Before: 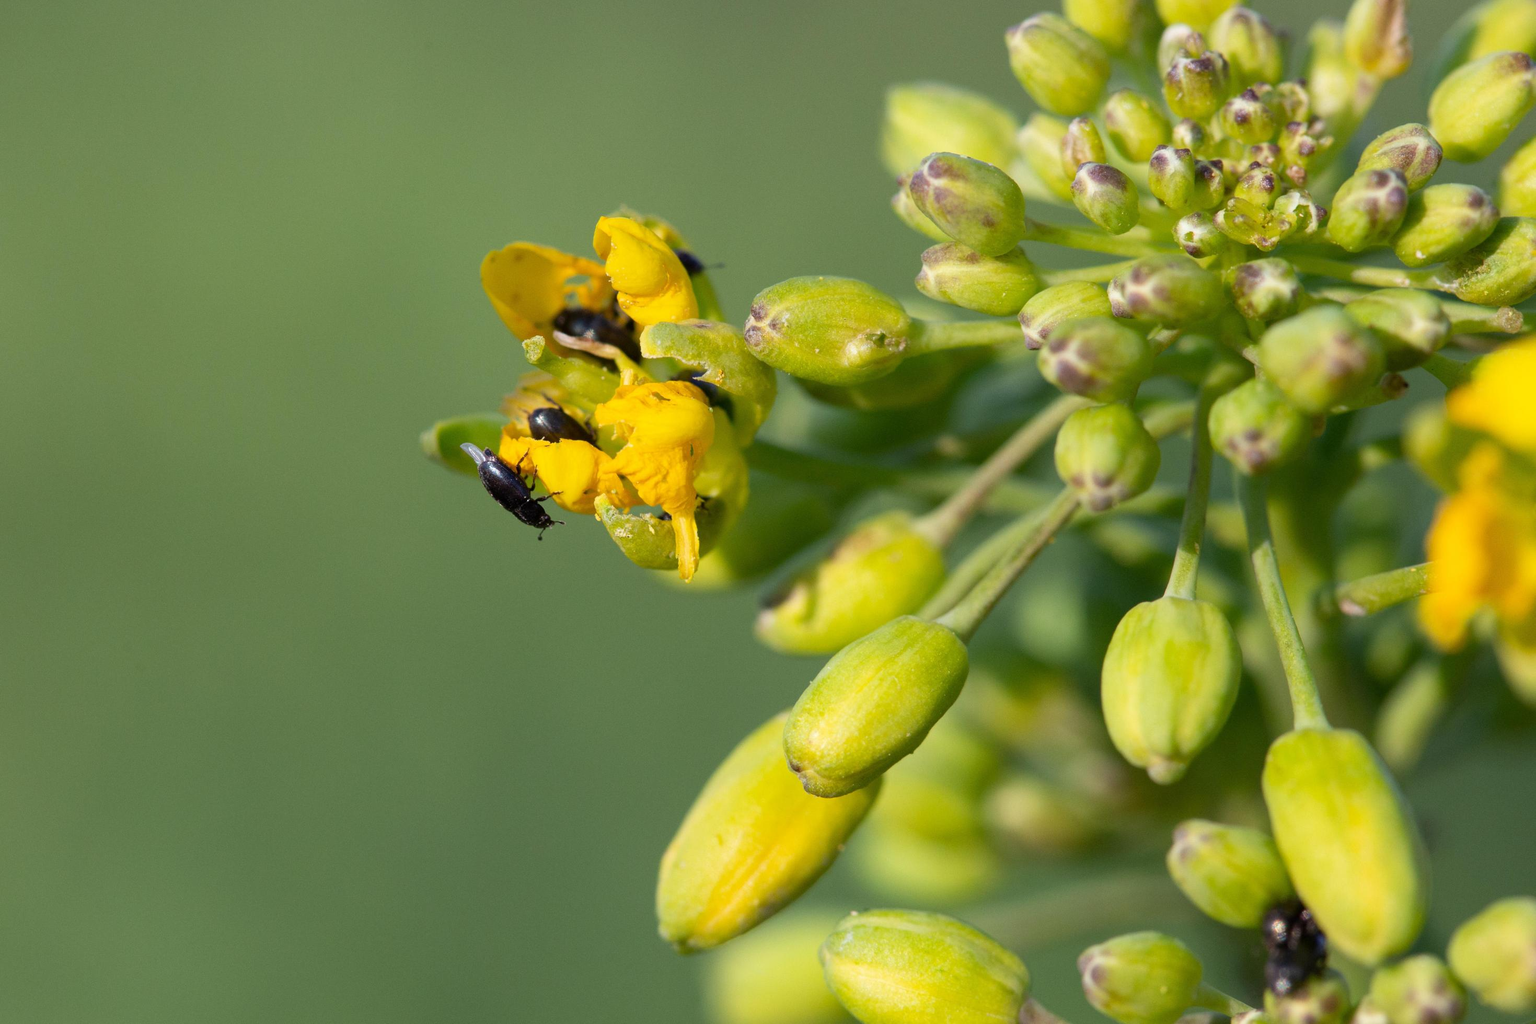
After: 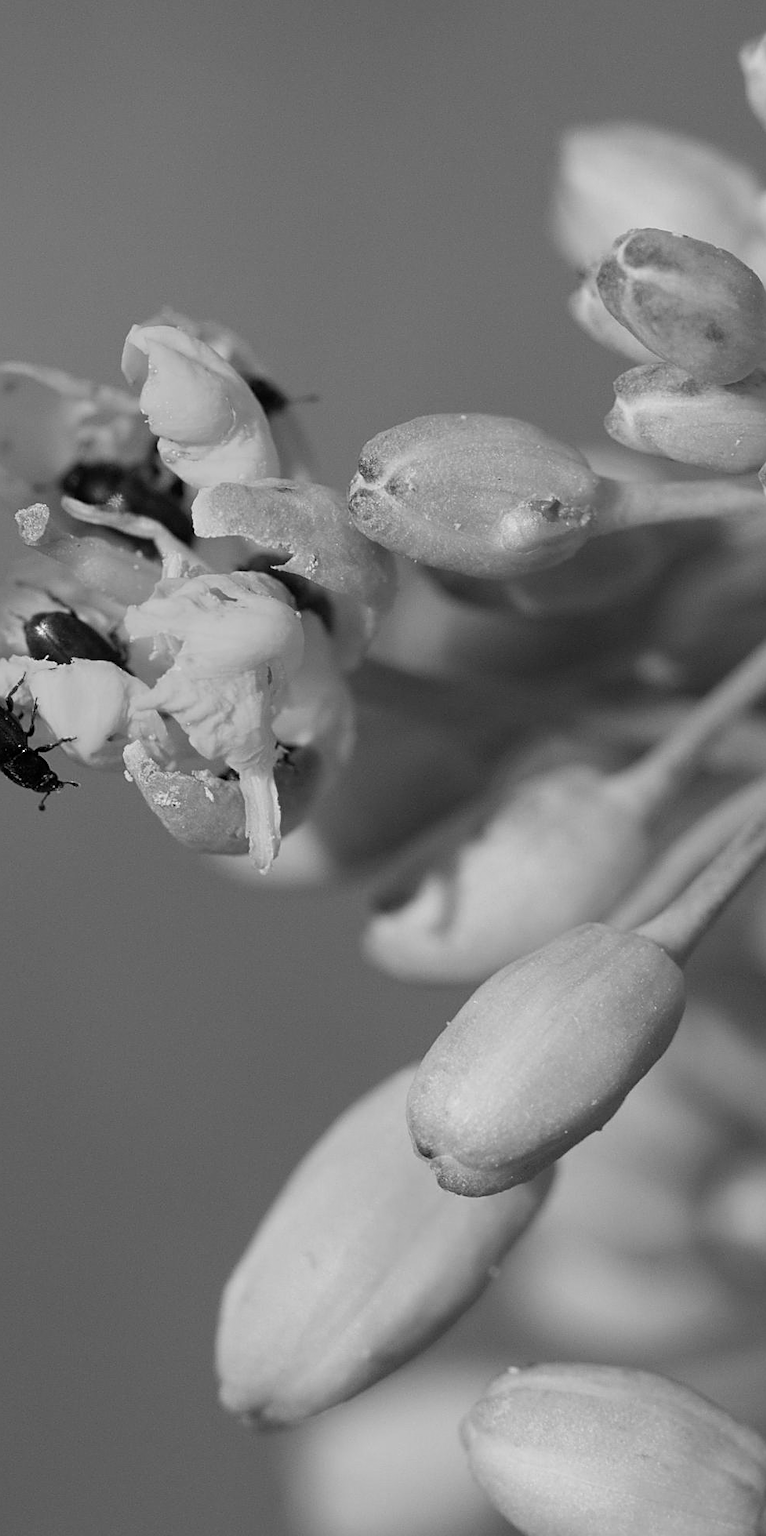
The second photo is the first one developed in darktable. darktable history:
sharpen: on, module defaults
monochrome: on, module defaults
crop: left 33.36%, right 33.36%
exposure: exposure -0.36 EV, compensate highlight preservation false
